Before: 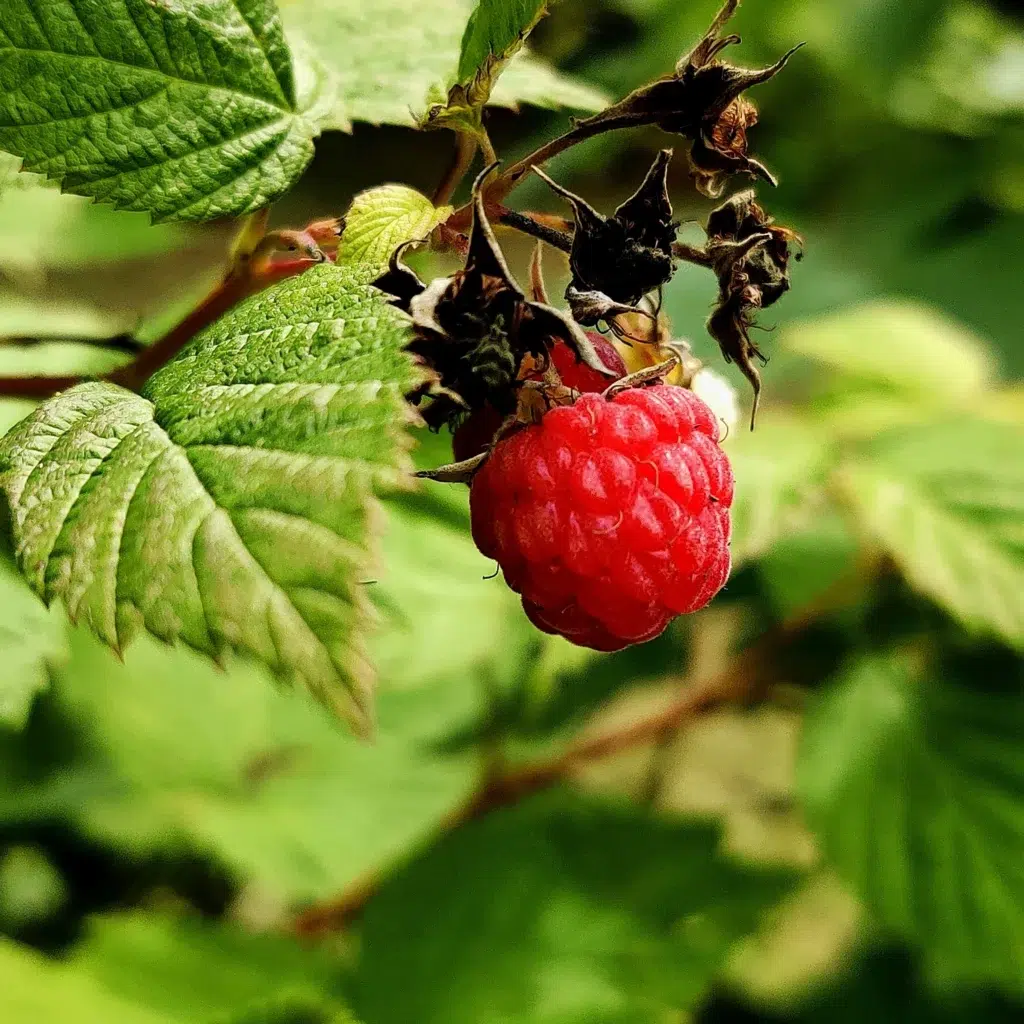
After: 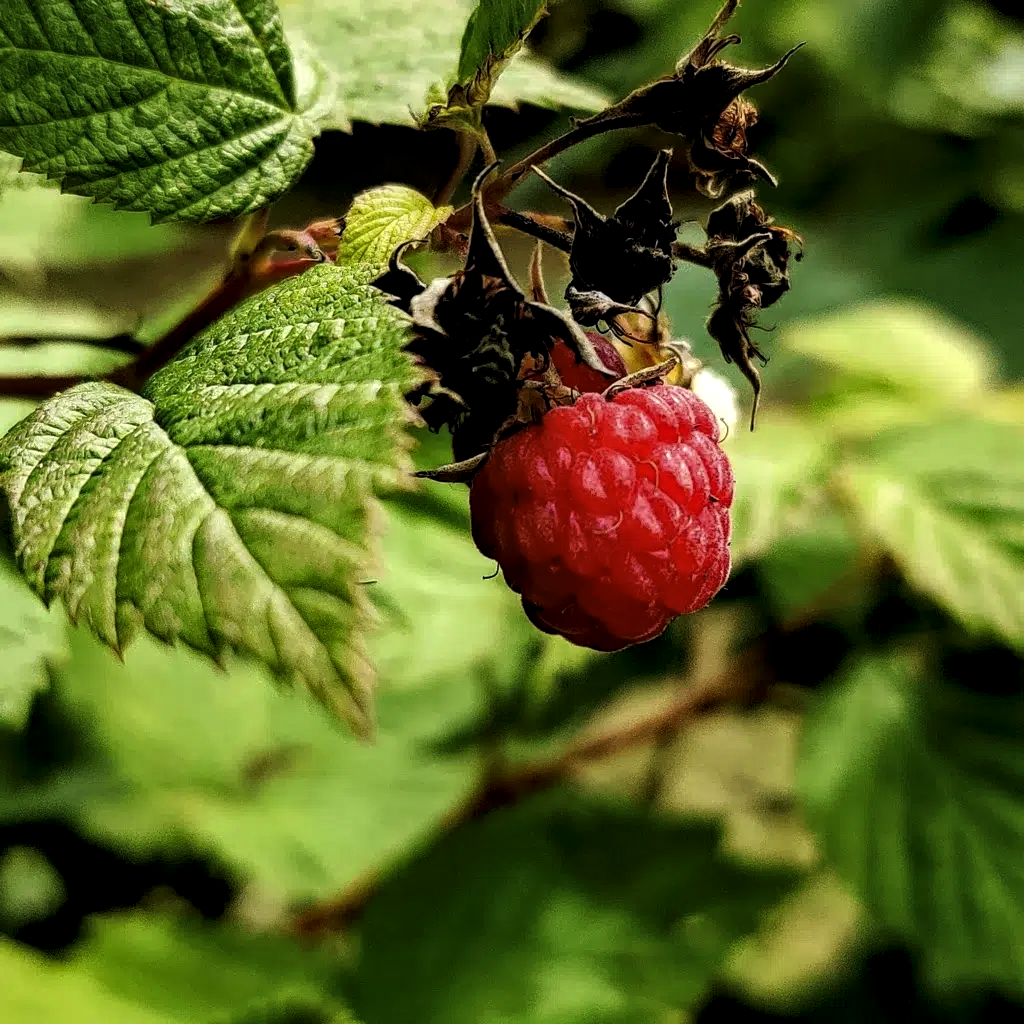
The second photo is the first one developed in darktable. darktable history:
levels: levels [0.029, 0.545, 0.971]
local contrast: shadows 94%
